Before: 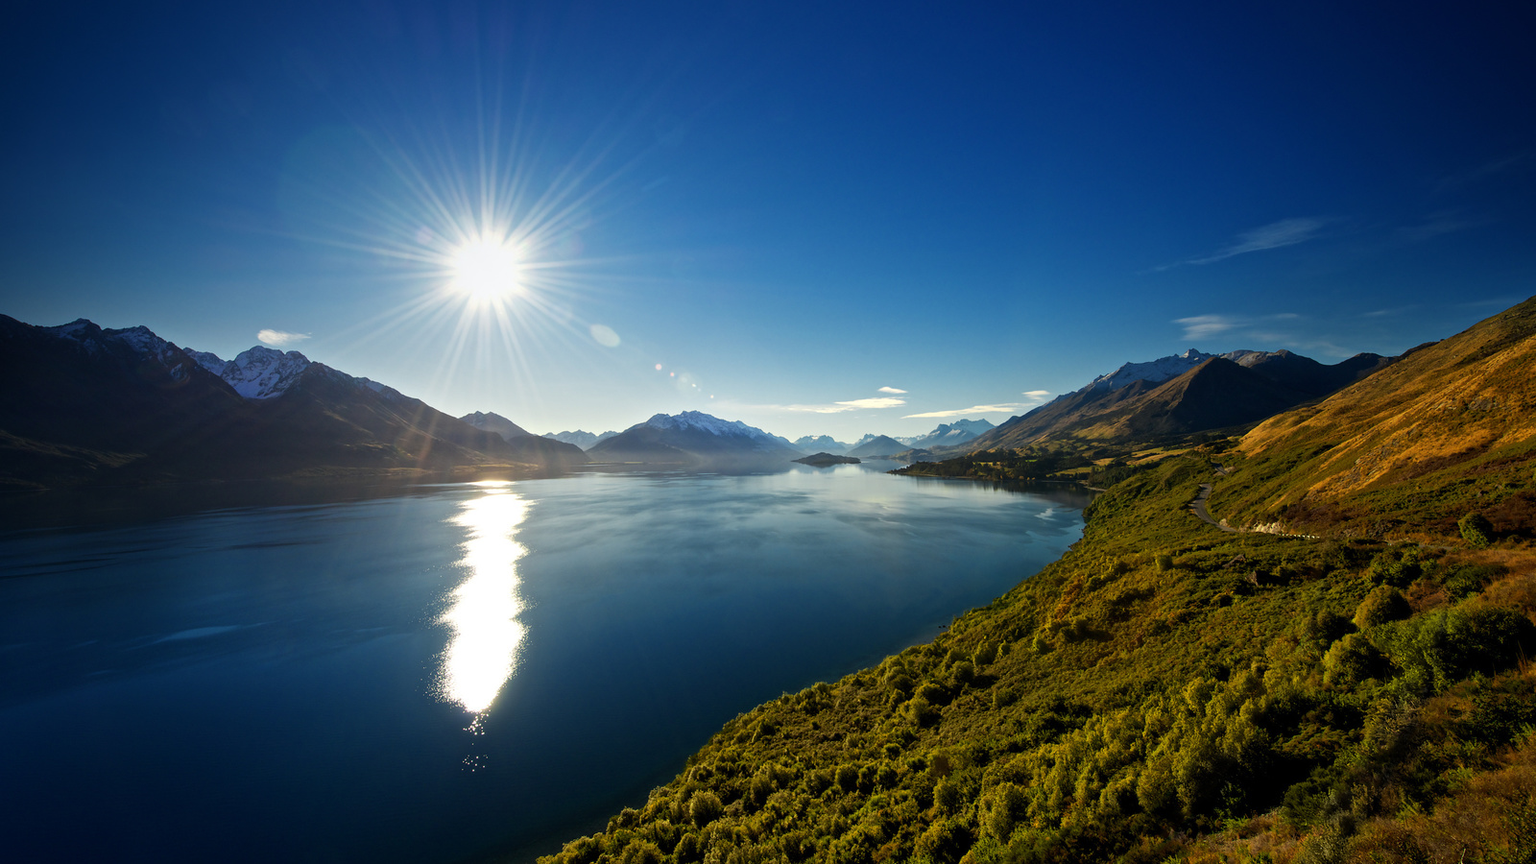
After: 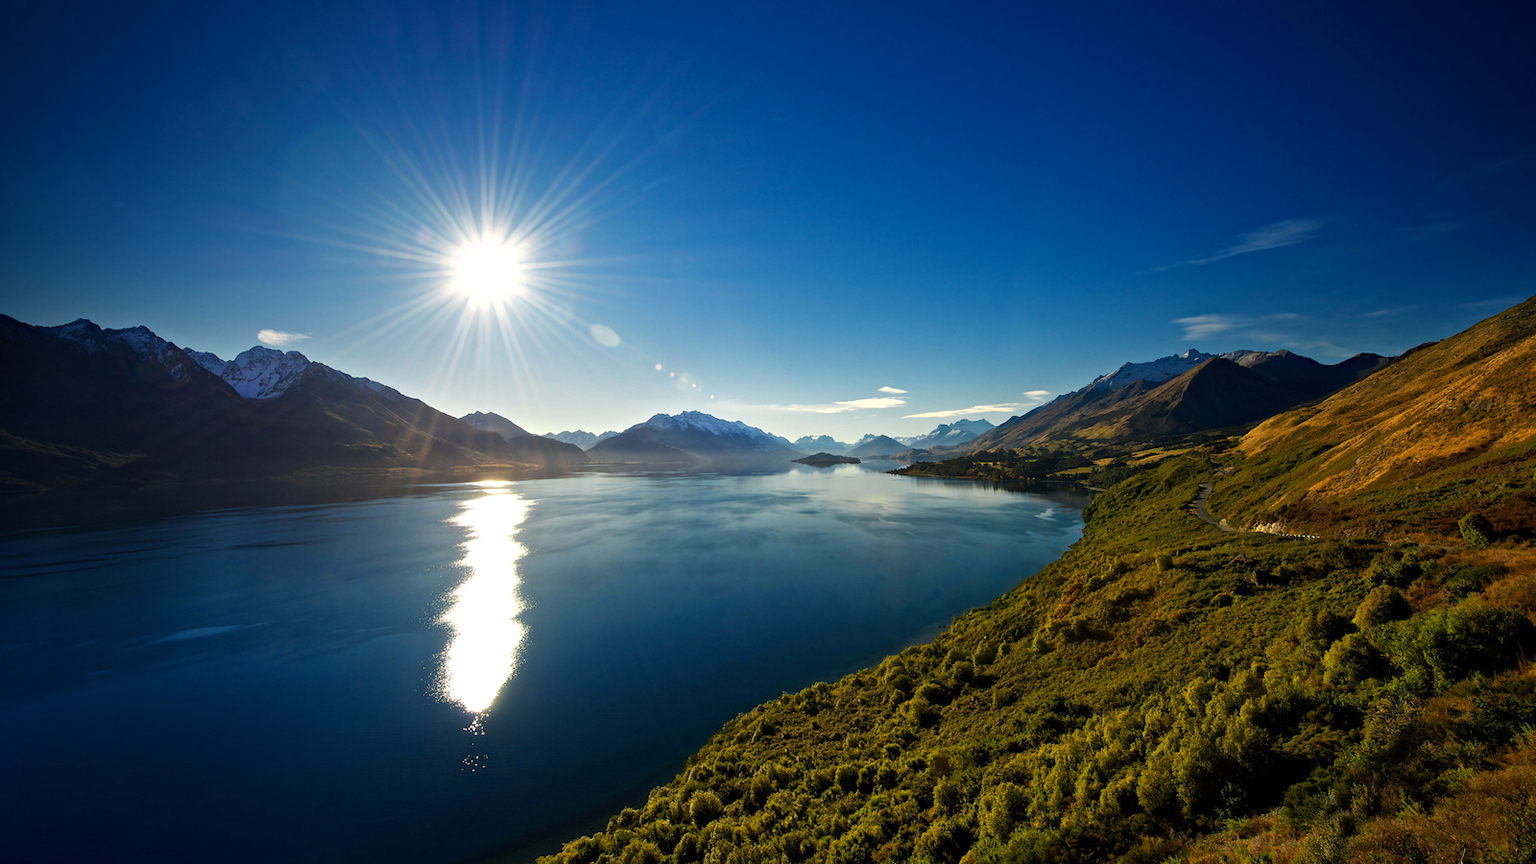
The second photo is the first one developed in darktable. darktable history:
white balance: red 1, blue 1
haze removal: compatibility mode true, adaptive false
